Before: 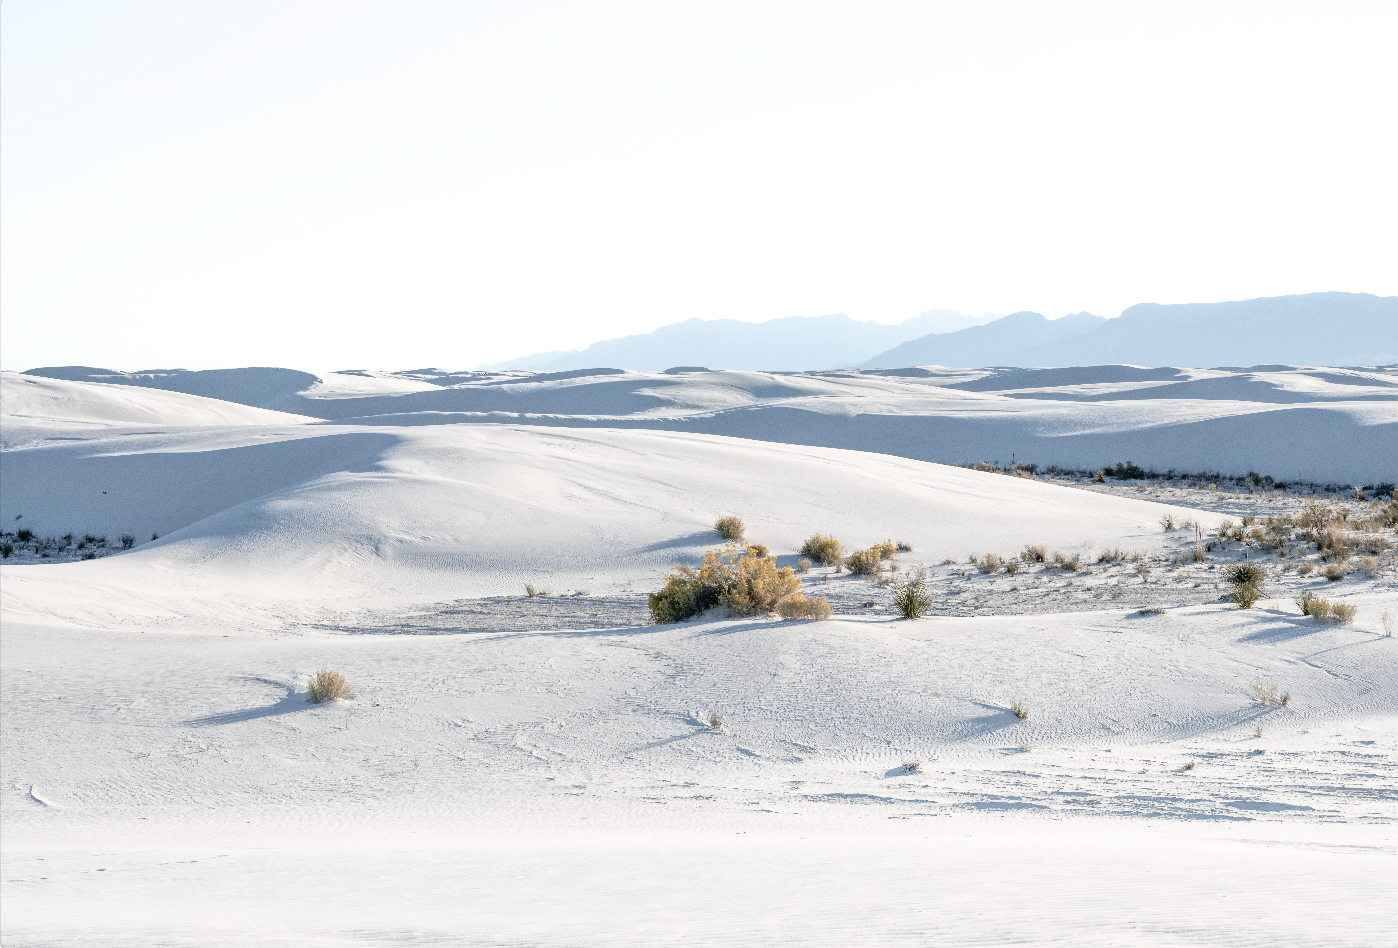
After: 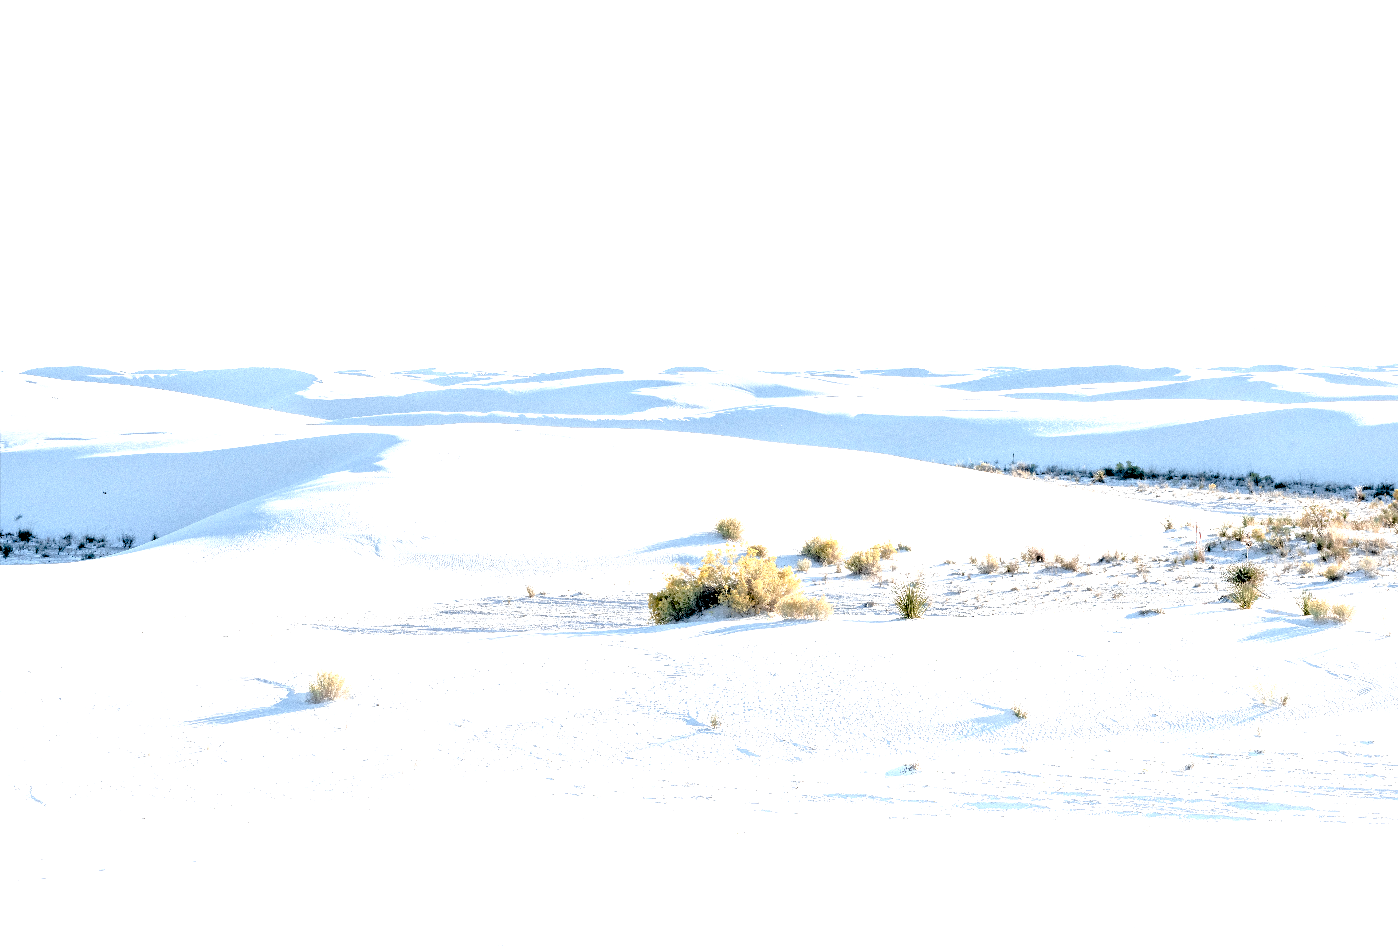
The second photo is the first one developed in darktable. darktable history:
shadows and highlights: shadows 25, highlights -25
exposure: black level correction 0.008, exposure 0.979 EV, compensate highlight preservation false
levels: black 3.83%, white 90.64%, levels [0.044, 0.416, 0.908]
